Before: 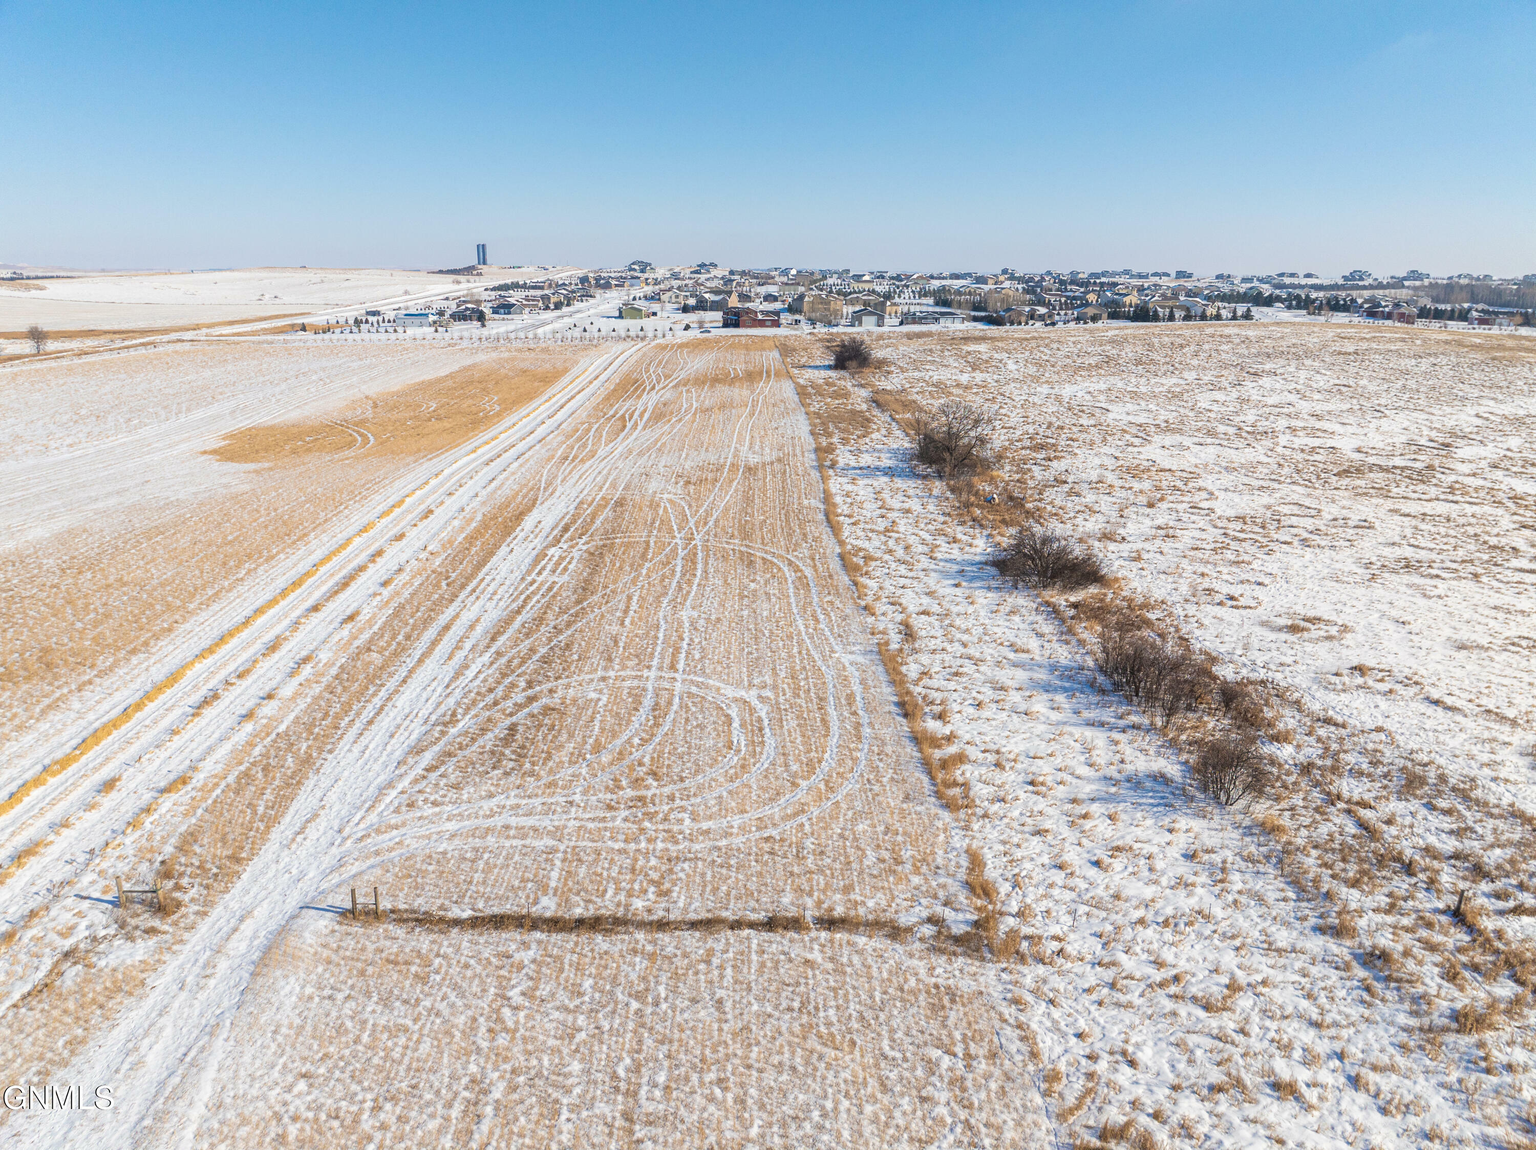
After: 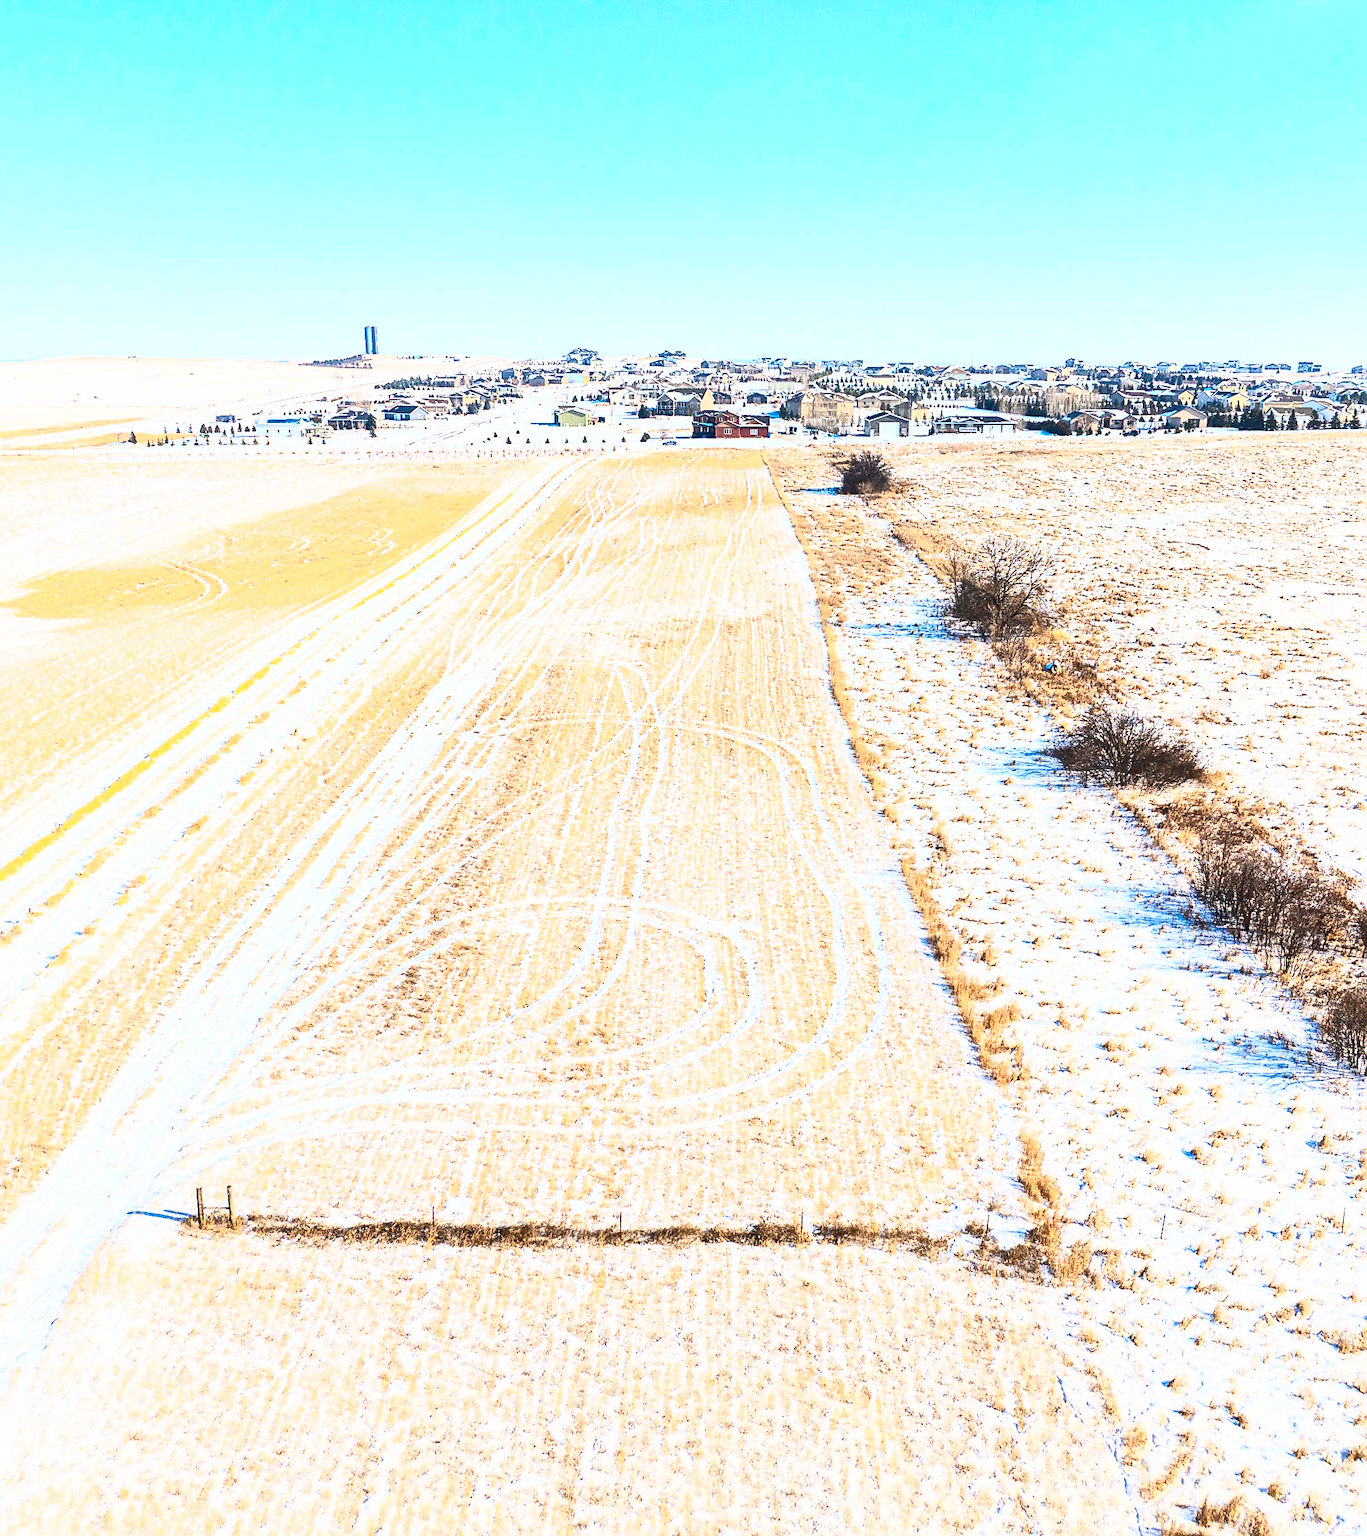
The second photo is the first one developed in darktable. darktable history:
sharpen: on, module defaults
crop and rotate: left 13.342%, right 19.991%
contrast brightness saturation: contrast 0.83, brightness 0.59, saturation 0.59
white balance: emerald 1
